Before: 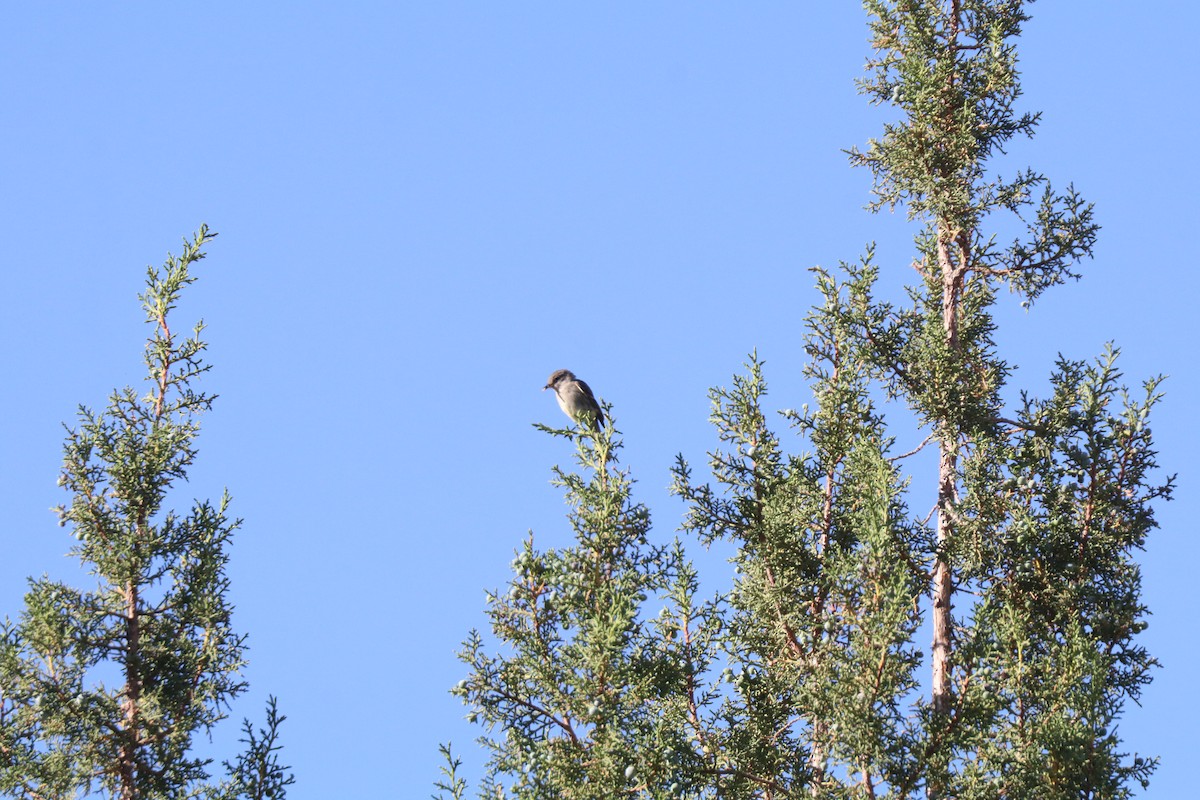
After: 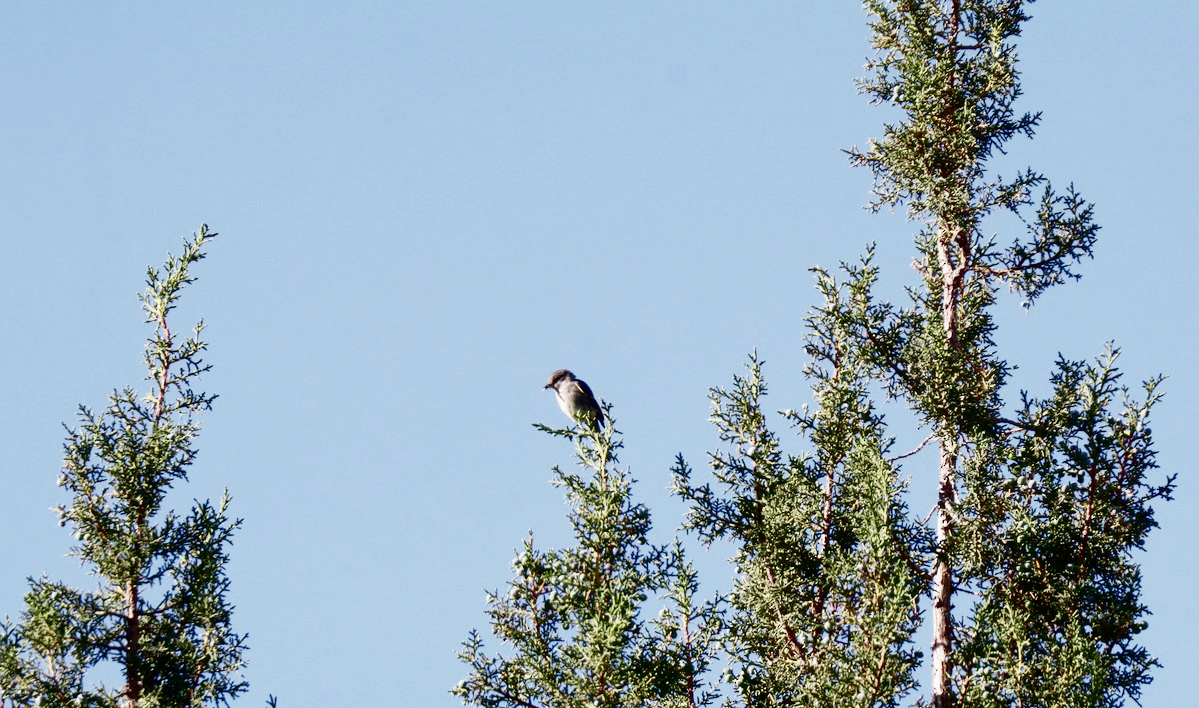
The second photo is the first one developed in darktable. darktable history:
exposure: exposure -0.04 EV, compensate highlight preservation false
contrast brightness saturation: brightness -0.52
base curve: curves: ch0 [(0, 0) (0.028, 0.03) (0.121, 0.232) (0.46, 0.748) (0.859, 0.968) (1, 1)], preserve colors none
crop and rotate: top 0%, bottom 11.49%
rotate and perspective: automatic cropping off
